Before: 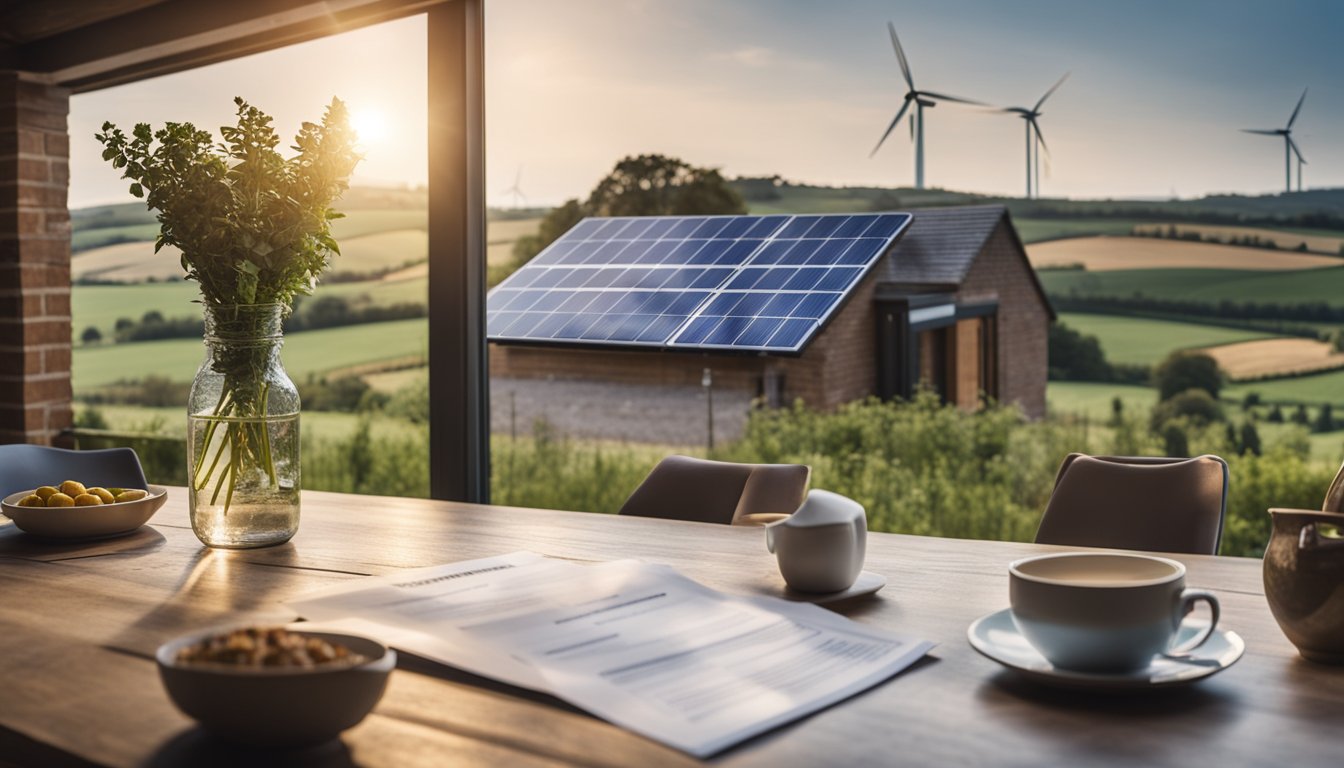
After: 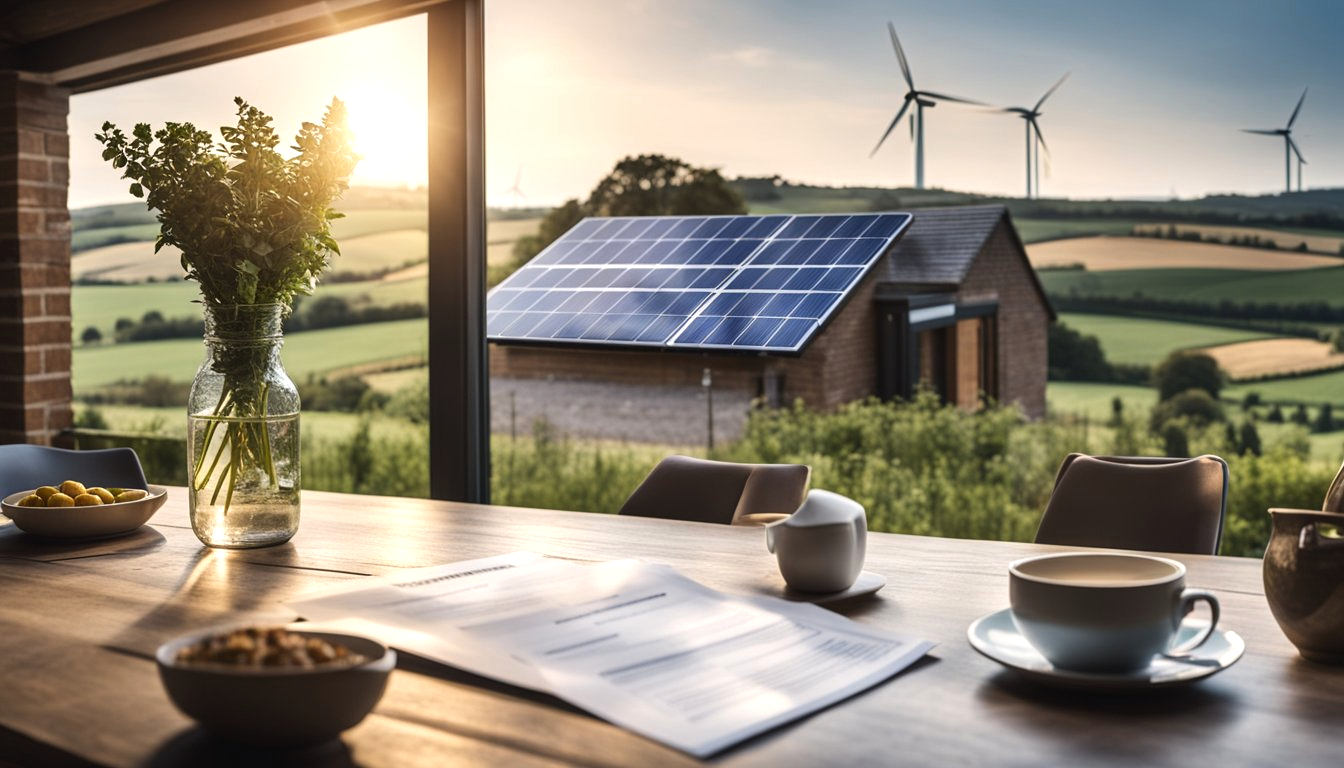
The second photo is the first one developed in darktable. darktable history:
tone equalizer: -8 EV -0.447 EV, -7 EV -0.357 EV, -6 EV -0.324 EV, -5 EV -0.214 EV, -3 EV 0.219 EV, -2 EV 0.316 EV, -1 EV 0.391 EV, +0 EV 0.423 EV, edges refinement/feathering 500, mask exposure compensation -1.57 EV, preserve details no
